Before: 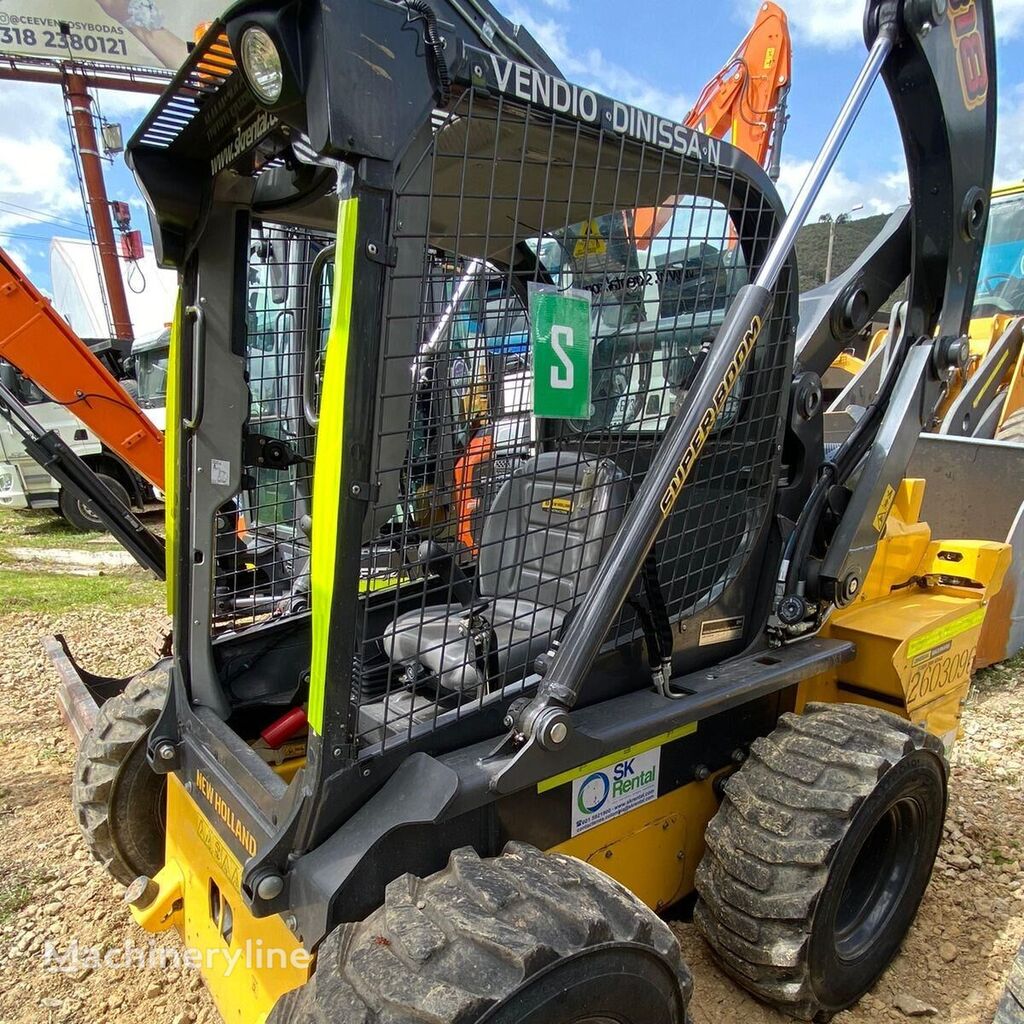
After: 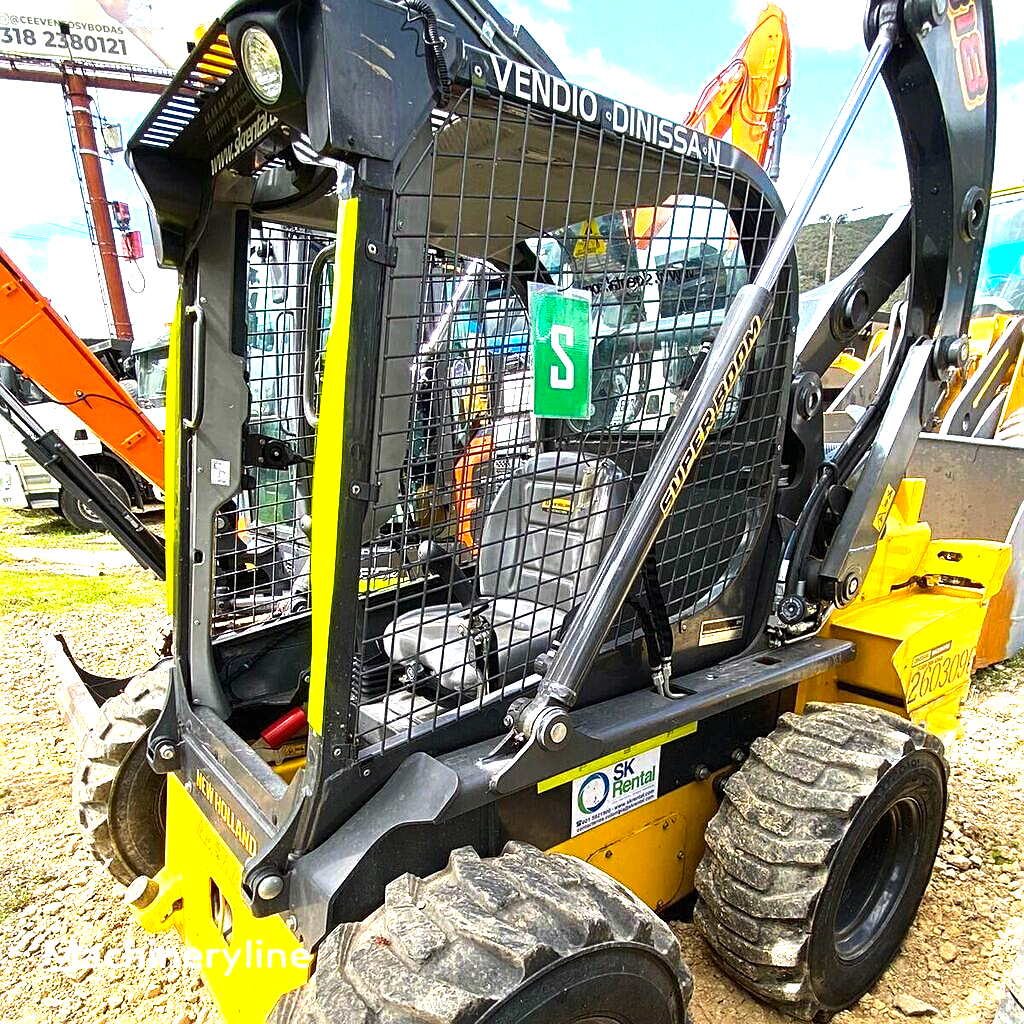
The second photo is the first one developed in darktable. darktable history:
color balance rgb: shadows lift › chroma 0.866%, shadows lift › hue 109.99°, power › chroma 0.226%, power › hue 60.86°, linear chroma grading › global chroma 14.34%, perceptual saturation grading › global saturation -0.526%, perceptual brilliance grading › global brilliance -5.705%, perceptual brilliance grading › highlights 23.994%, perceptual brilliance grading › mid-tones 6.976%, perceptual brilliance grading › shadows -4.594%
exposure: black level correction 0, exposure 0.95 EV, compensate highlight preservation false
contrast equalizer: y [[0.5 ×6], [0.5 ×6], [0.5, 0.5, 0.501, 0.545, 0.707, 0.863], [0 ×6], [0 ×6]], mix 0.302
sharpen: on, module defaults
